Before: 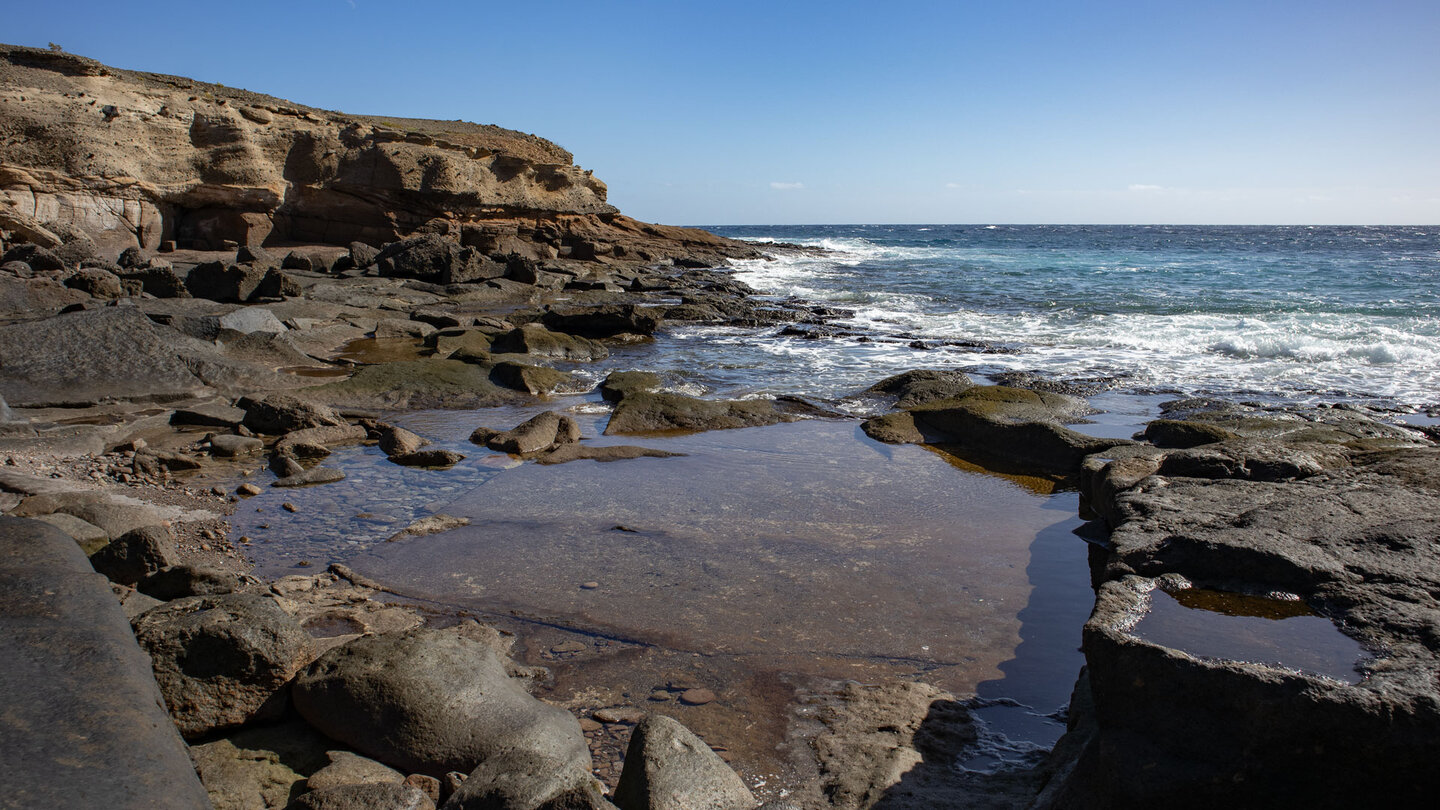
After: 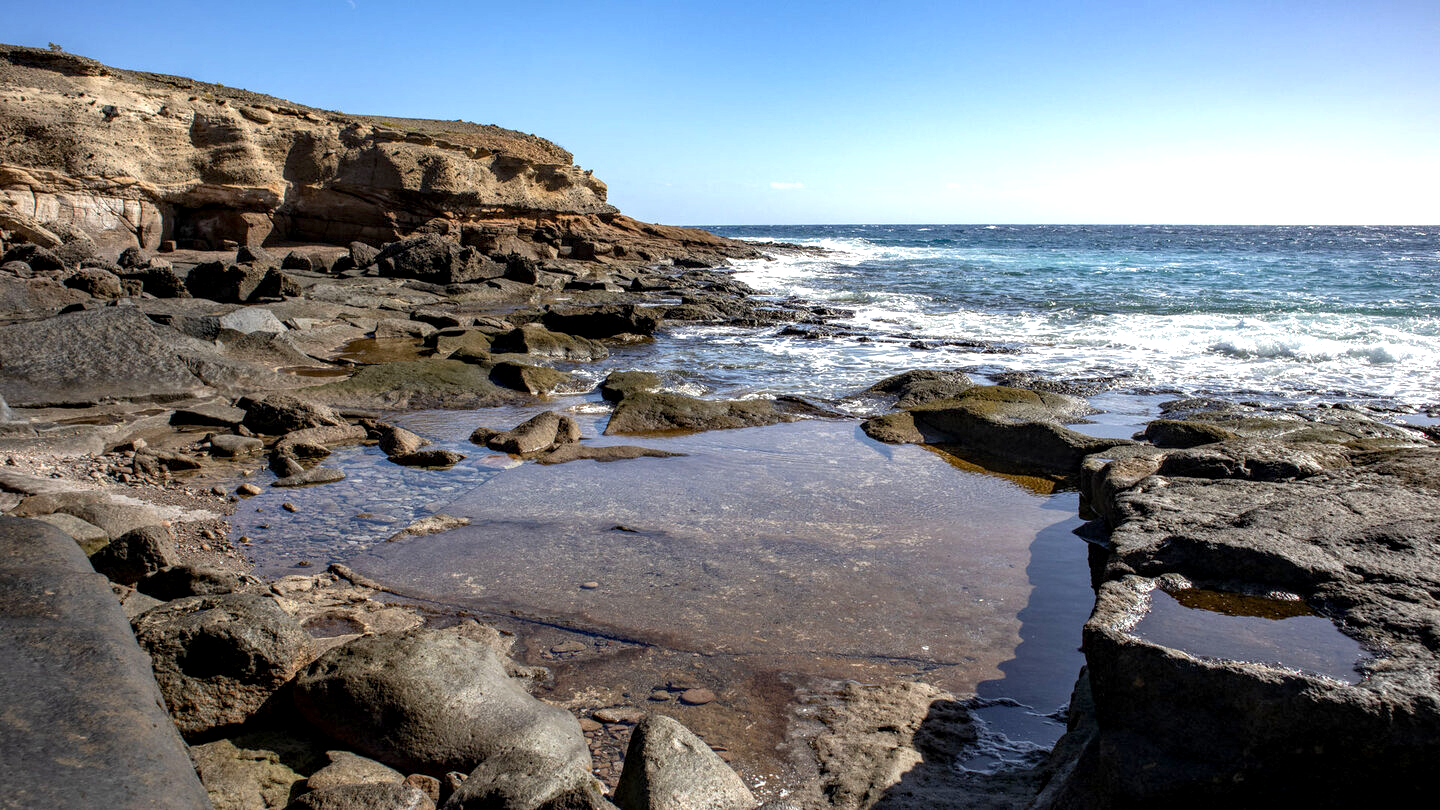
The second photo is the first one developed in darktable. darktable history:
exposure: black level correction 0.001, exposure 0.677 EV, compensate exposure bias true, compensate highlight preservation false
local contrast: detail 130%
